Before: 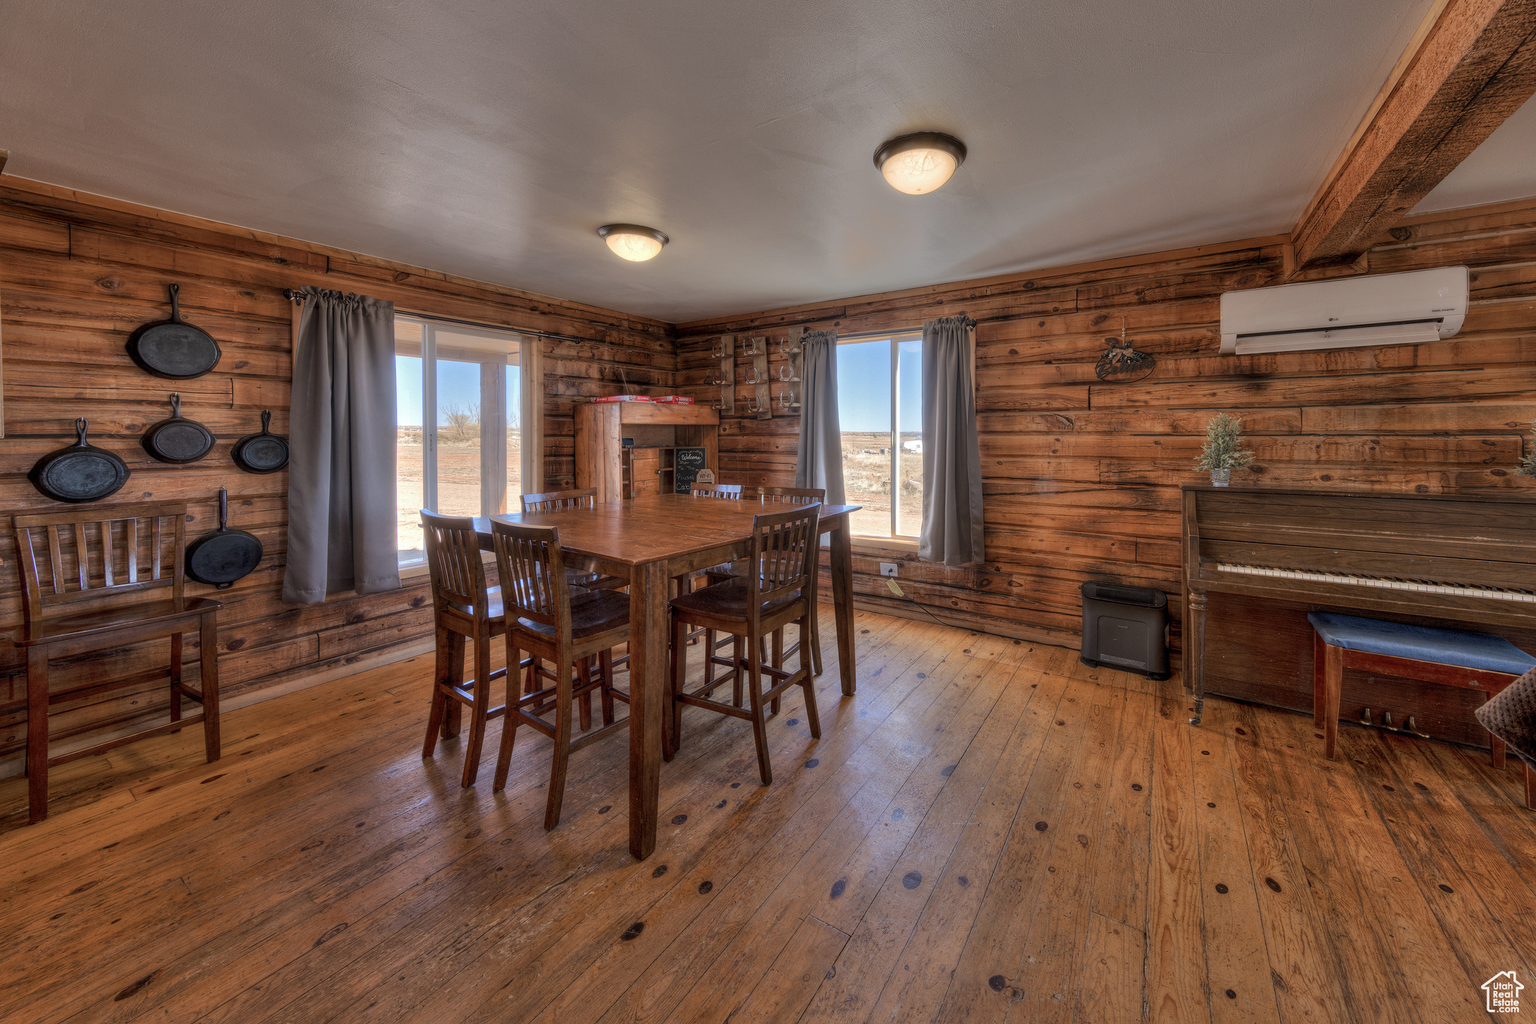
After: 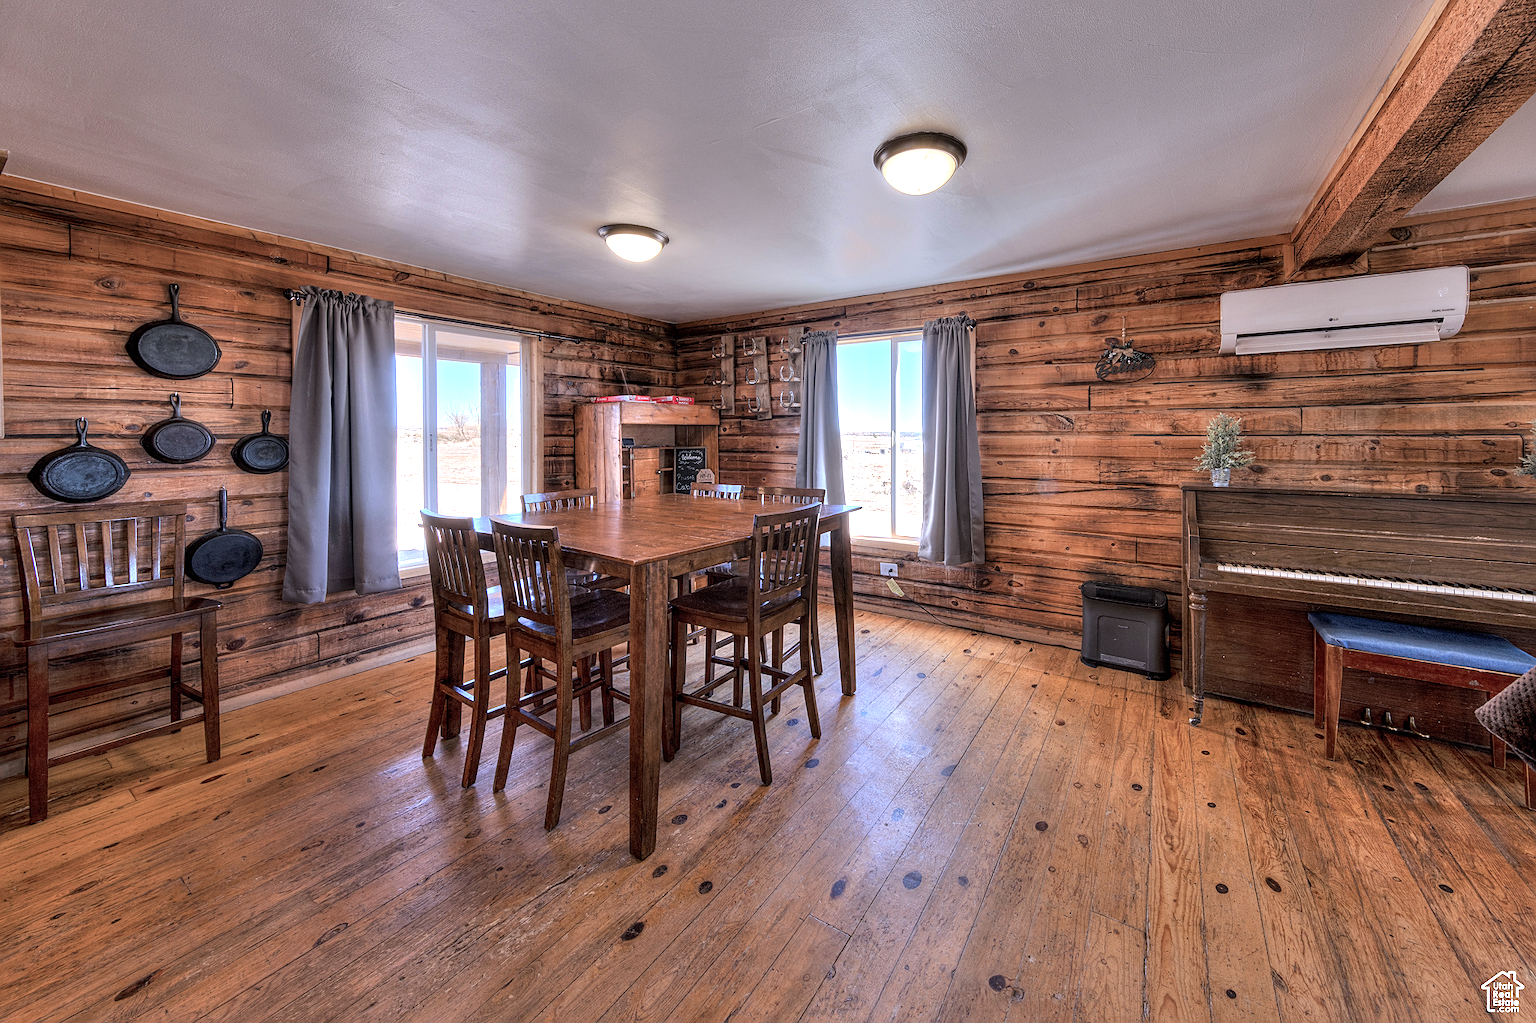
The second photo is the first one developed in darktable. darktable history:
color calibration: illuminant as shot in camera, x 0.37, y 0.382, temperature 4320.61 K
sharpen: amount 0.497
tone equalizer: -8 EV -0.734 EV, -7 EV -0.718 EV, -6 EV -0.561 EV, -5 EV -0.365 EV, -3 EV 0.396 EV, -2 EV 0.6 EV, -1 EV 0.682 EV, +0 EV 0.78 EV
exposure: exposure 0.176 EV, compensate highlight preservation false
